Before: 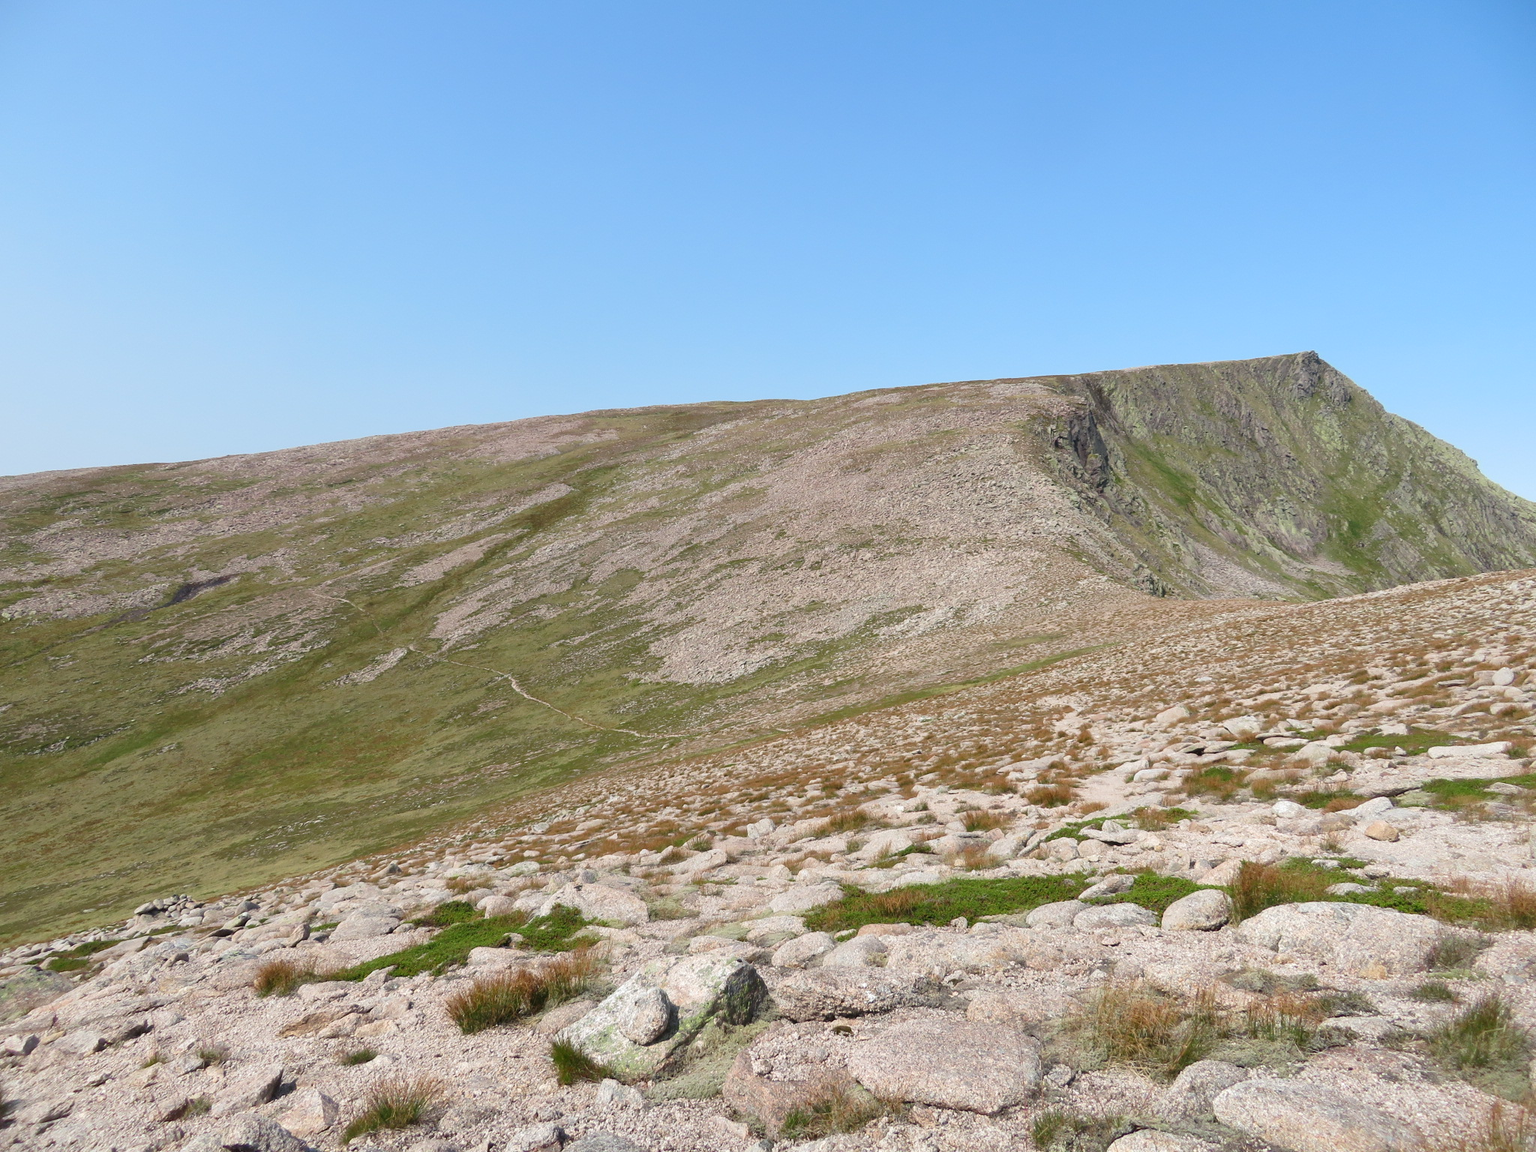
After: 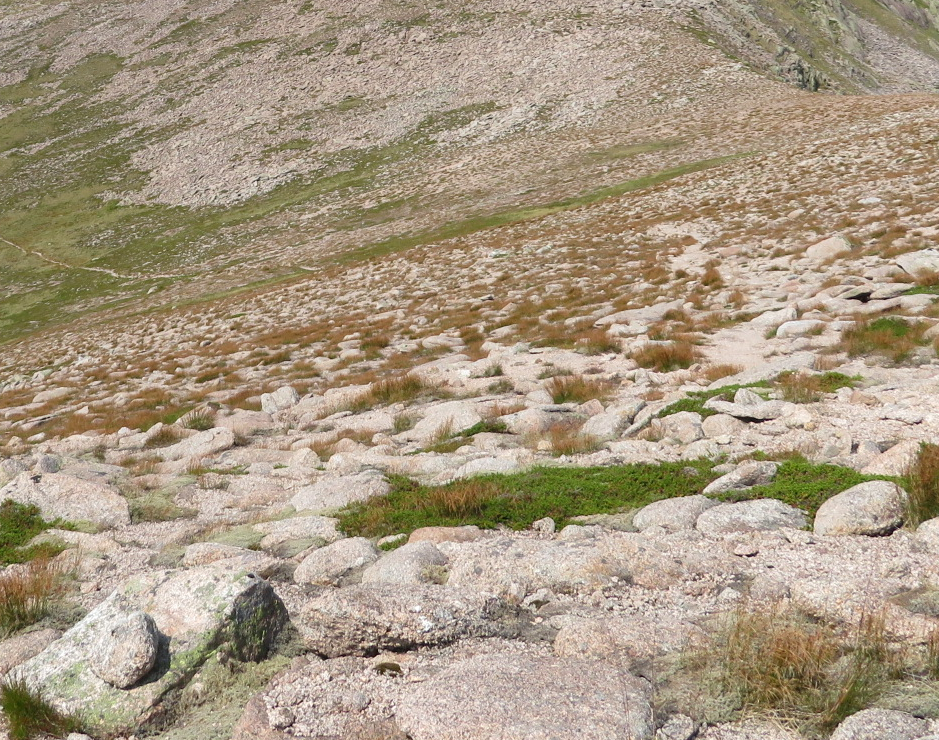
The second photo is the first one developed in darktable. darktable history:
crop: left 35.916%, top 45.958%, right 18.204%, bottom 5.839%
